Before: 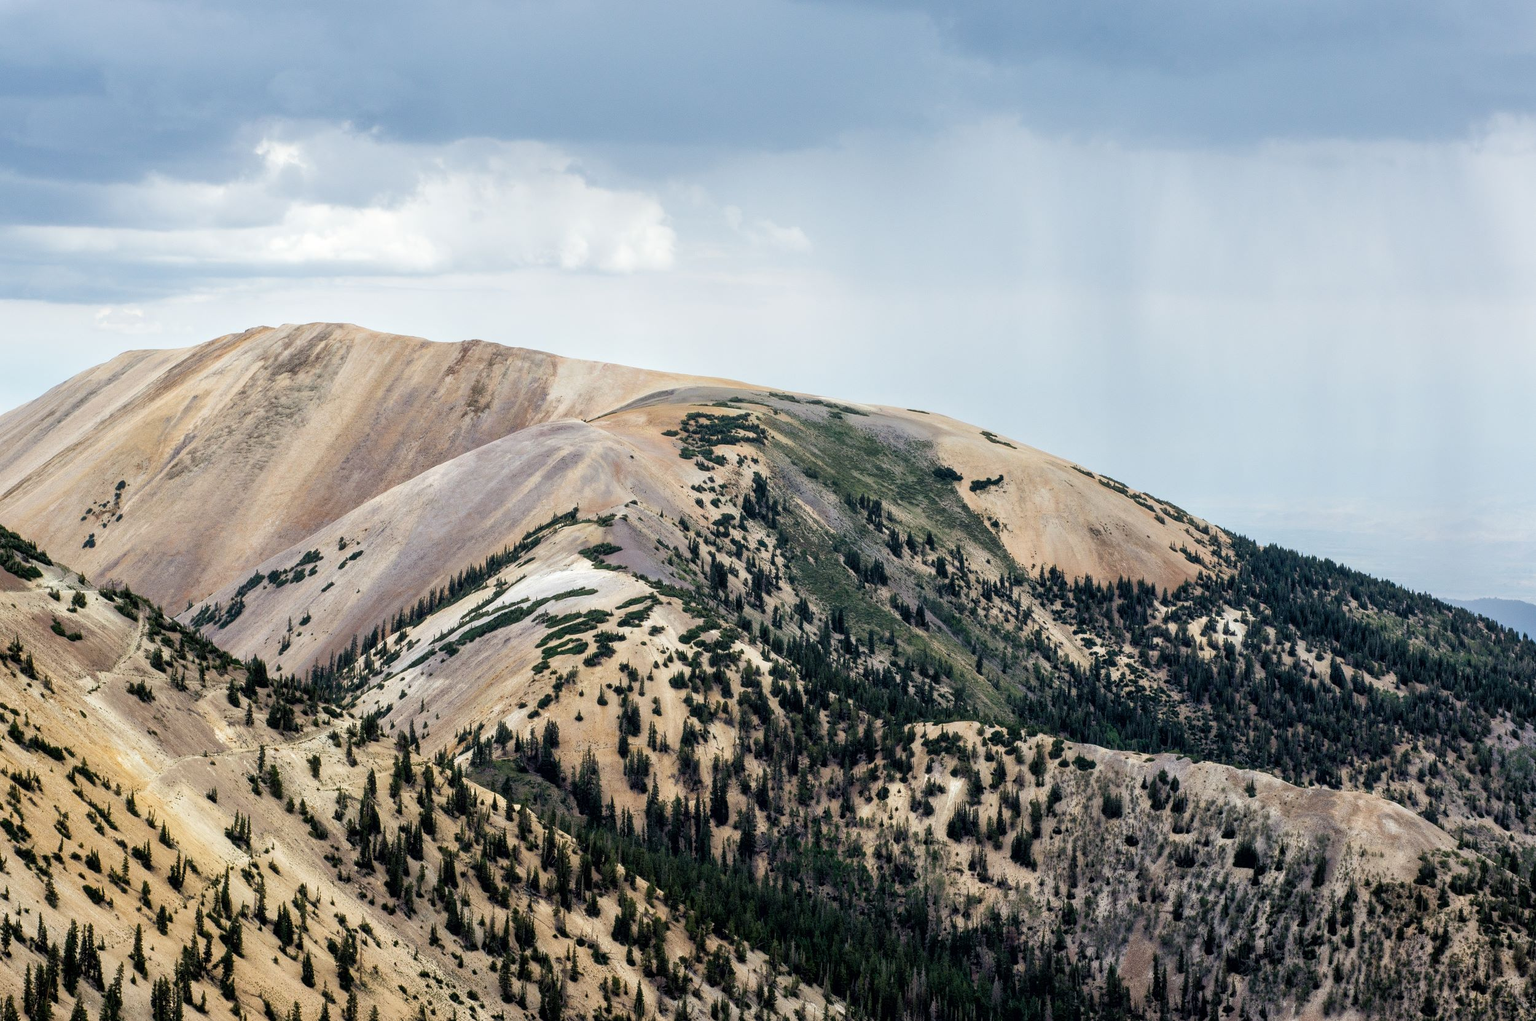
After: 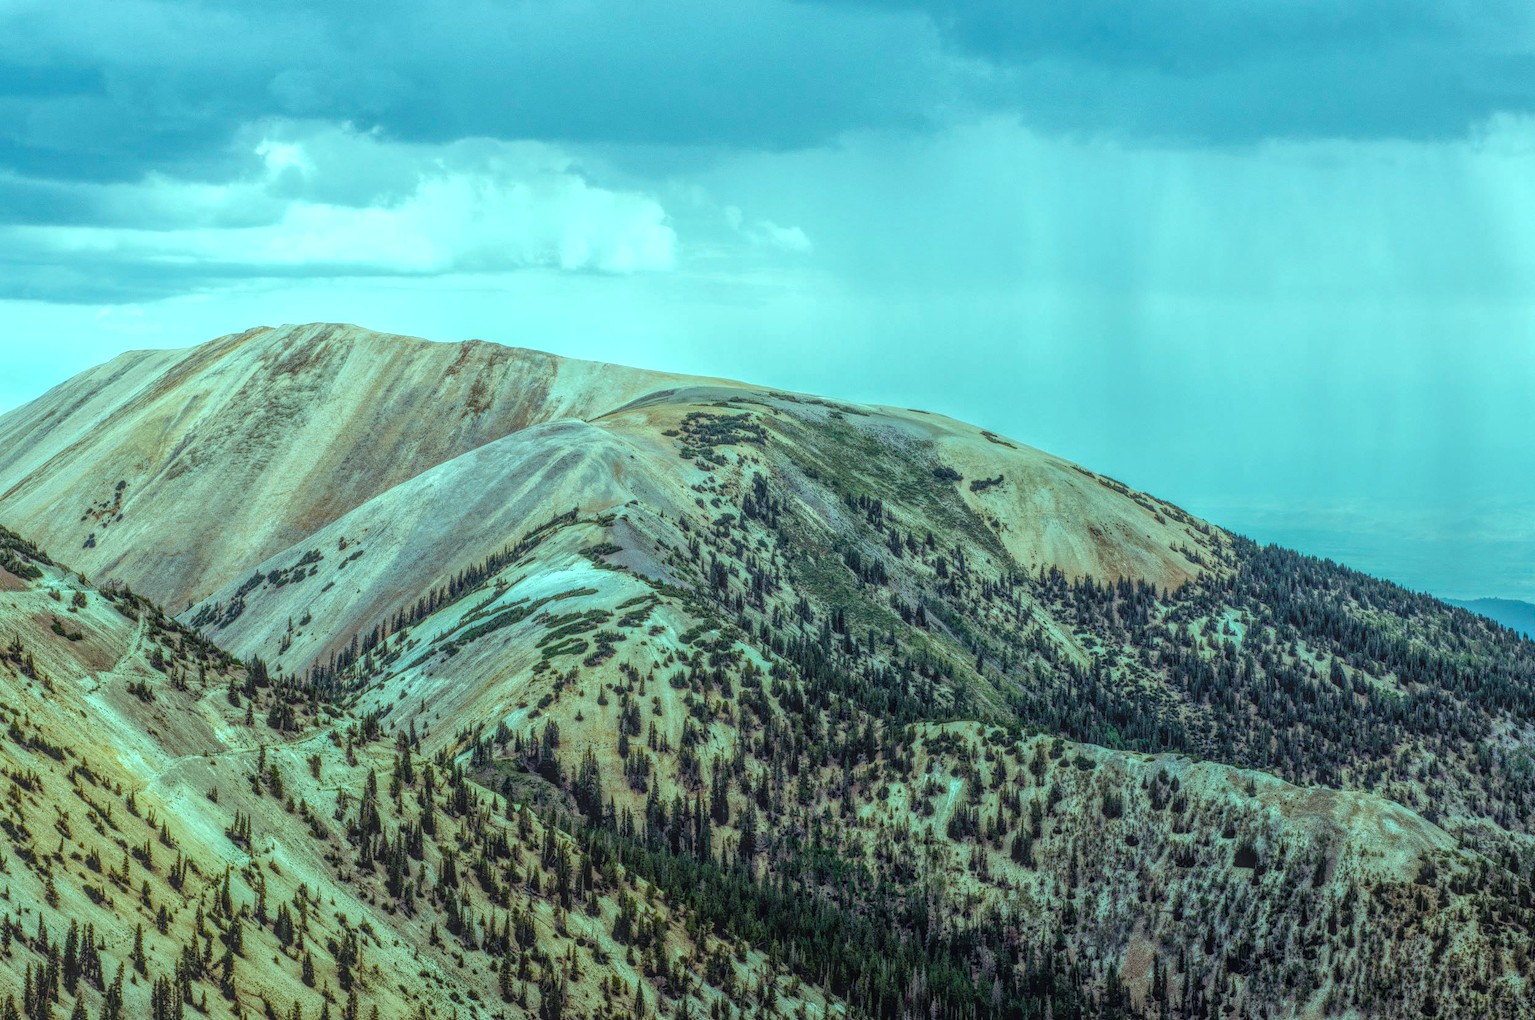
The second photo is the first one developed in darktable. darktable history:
local contrast: highlights 20%, shadows 31%, detail 200%, midtone range 0.2
color balance rgb: highlights gain › chroma 7.472%, highlights gain › hue 187.16°, global offset › luminance 0.233%, global offset › hue 170.98°, linear chroma grading › global chroma 15.201%, perceptual saturation grading › global saturation 20%, perceptual saturation grading › highlights -24.887%, perceptual saturation grading › shadows 24.488%, global vibrance -24.948%
